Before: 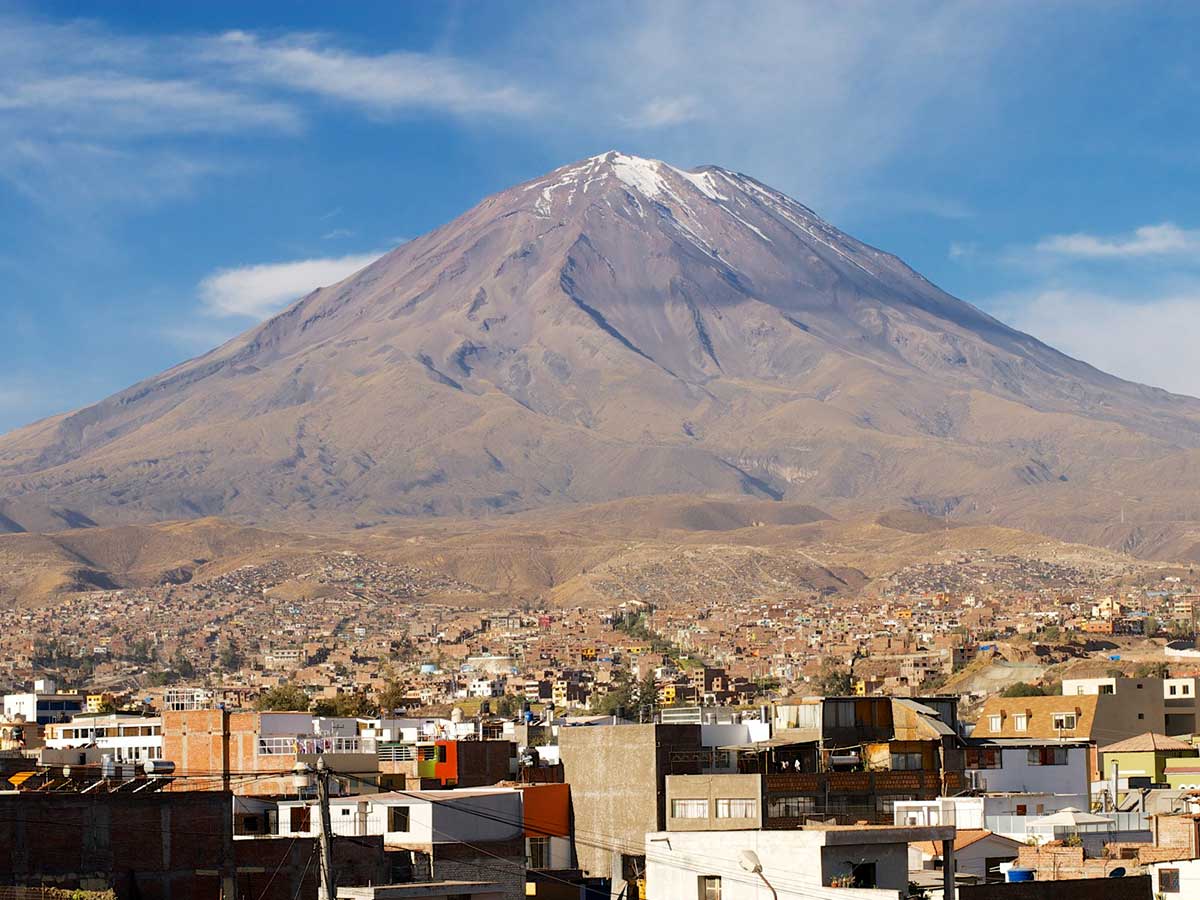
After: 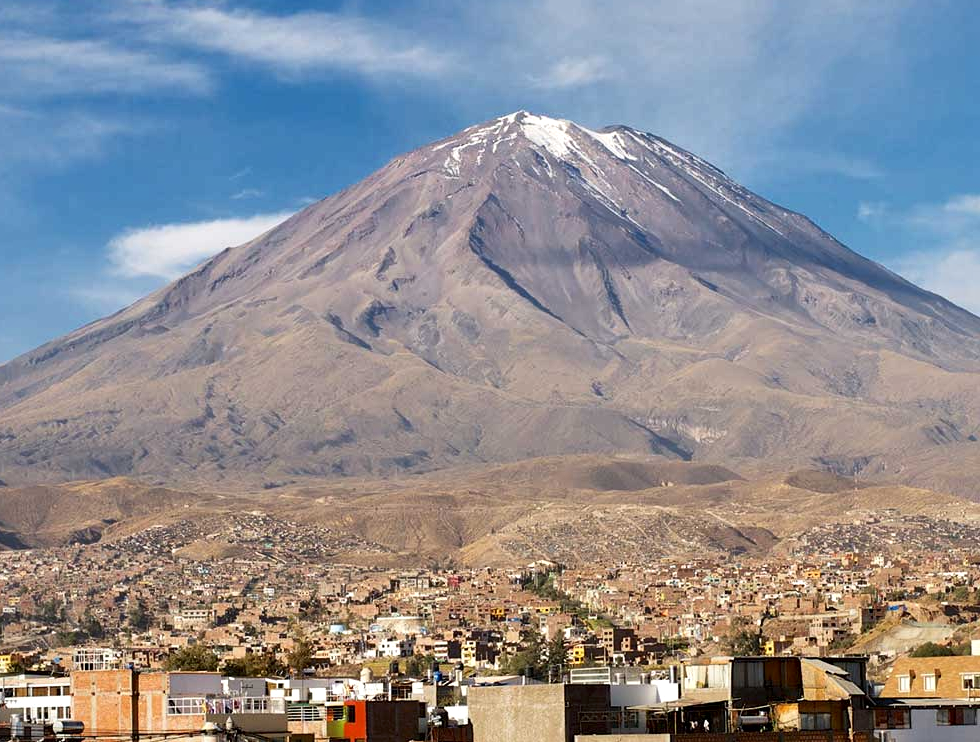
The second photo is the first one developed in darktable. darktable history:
local contrast: mode bilateral grid, contrast 25, coarseness 61, detail 152%, midtone range 0.2
crop and rotate: left 7.664%, top 4.519%, right 10.598%, bottom 13.037%
